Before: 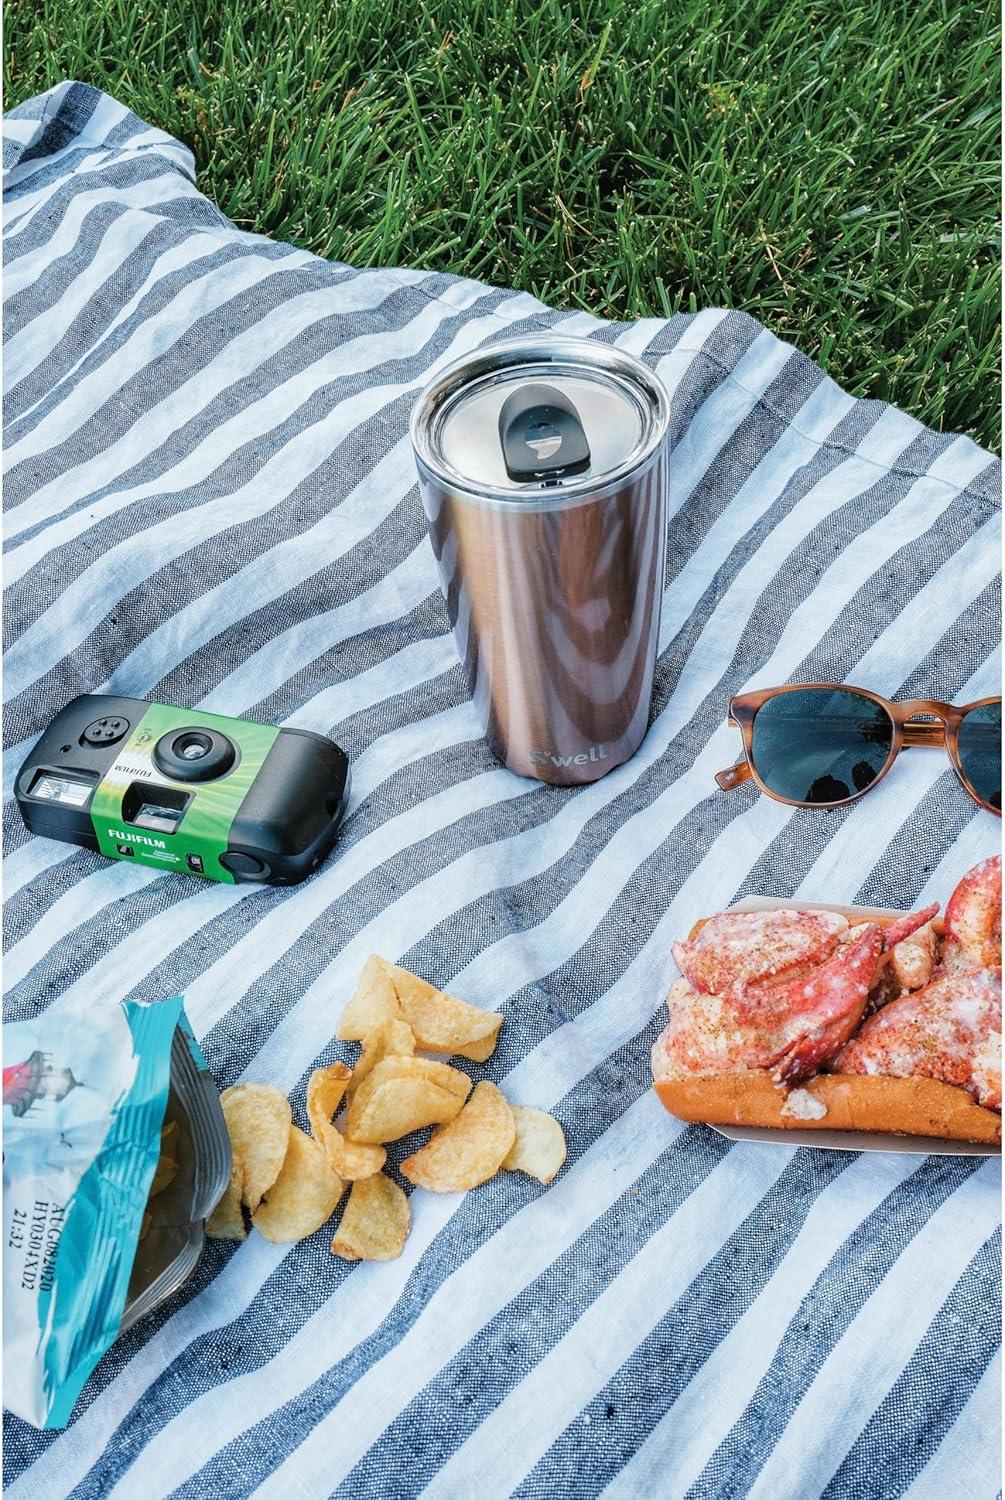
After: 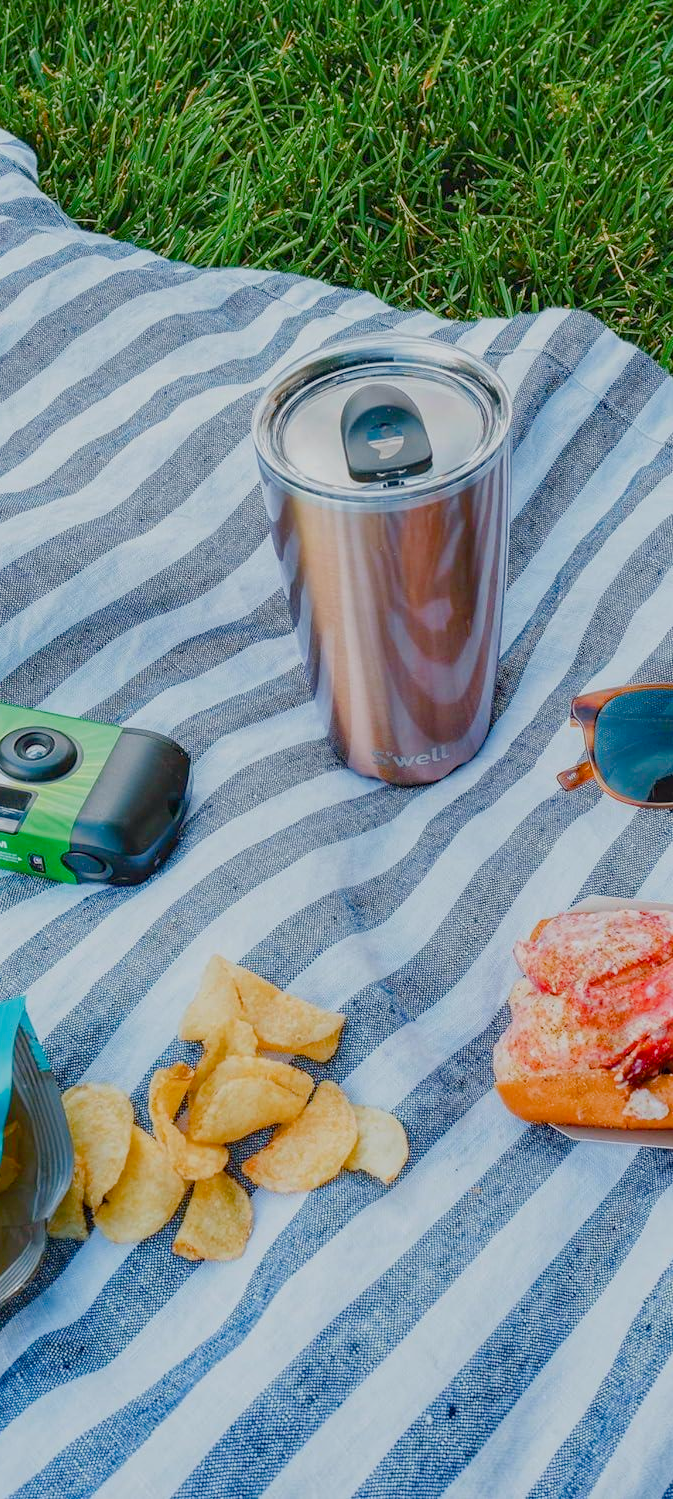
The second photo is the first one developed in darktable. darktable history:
crop and rotate: left 15.795%, right 17.234%
color balance rgb: shadows lift › chroma 2.036%, shadows lift › hue 48.46°, perceptual saturation grading › global saturation 39.897%, perceptual saturation grading › highlights -50.071%, perceptual saturation grading › shadows 31.082%, global vibrance 23.64%, contrast -24.509%
